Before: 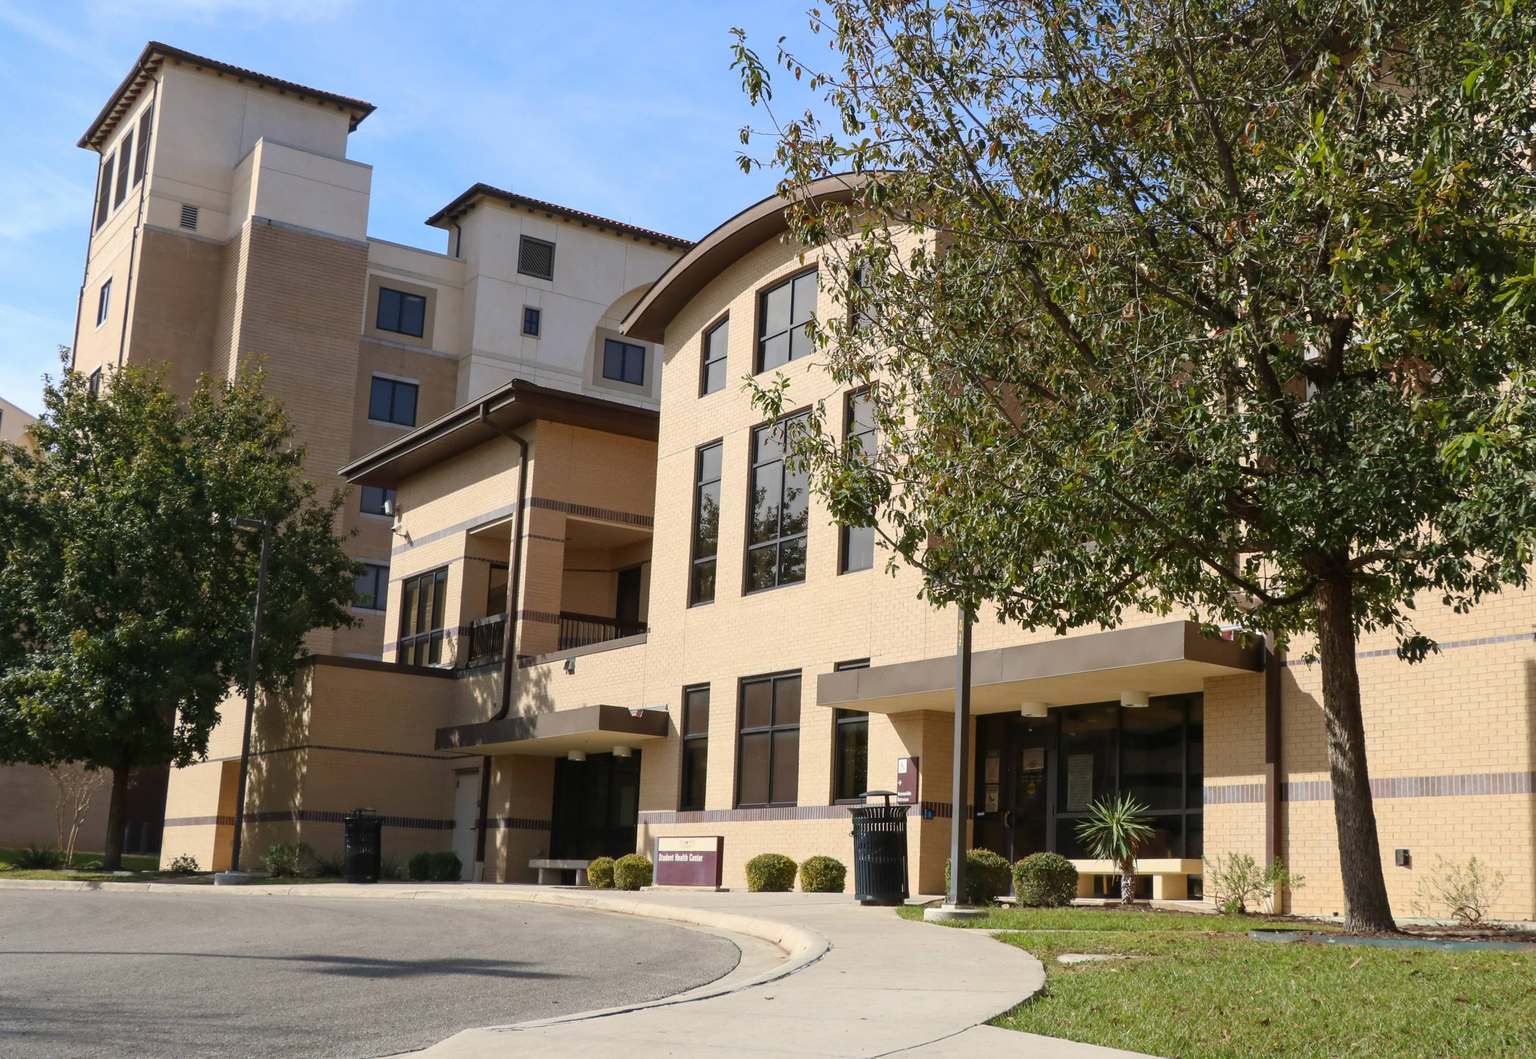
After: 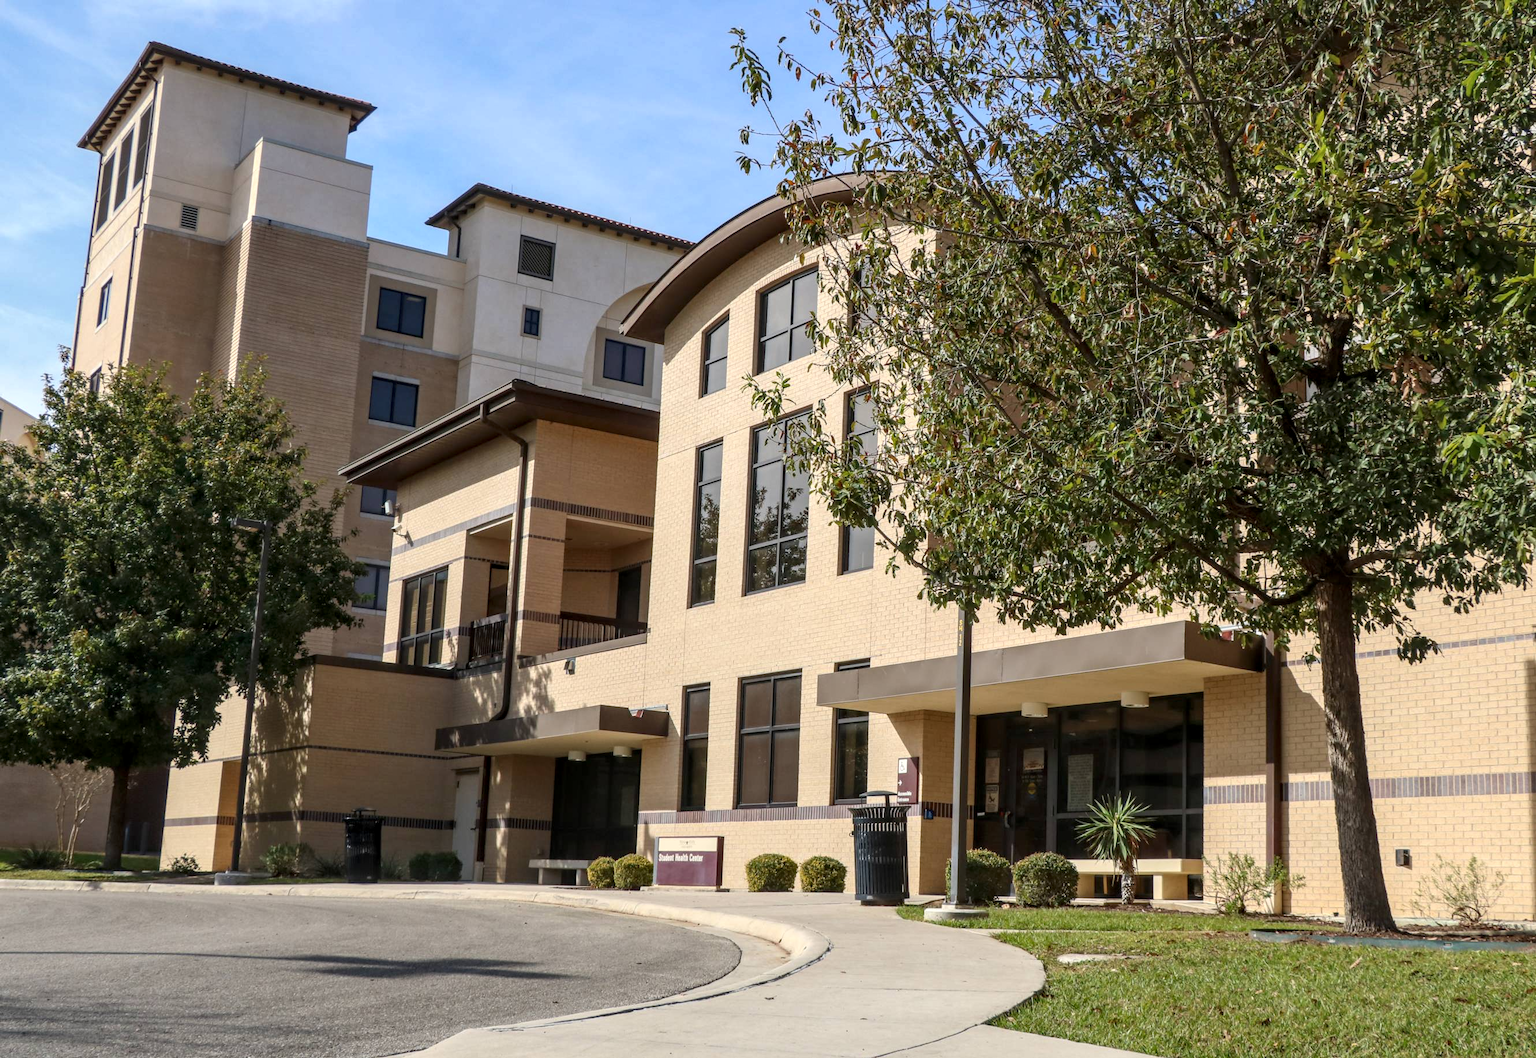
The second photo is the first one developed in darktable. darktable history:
local contrast: highlights 63%, detail 143%, midtone range 0.429
